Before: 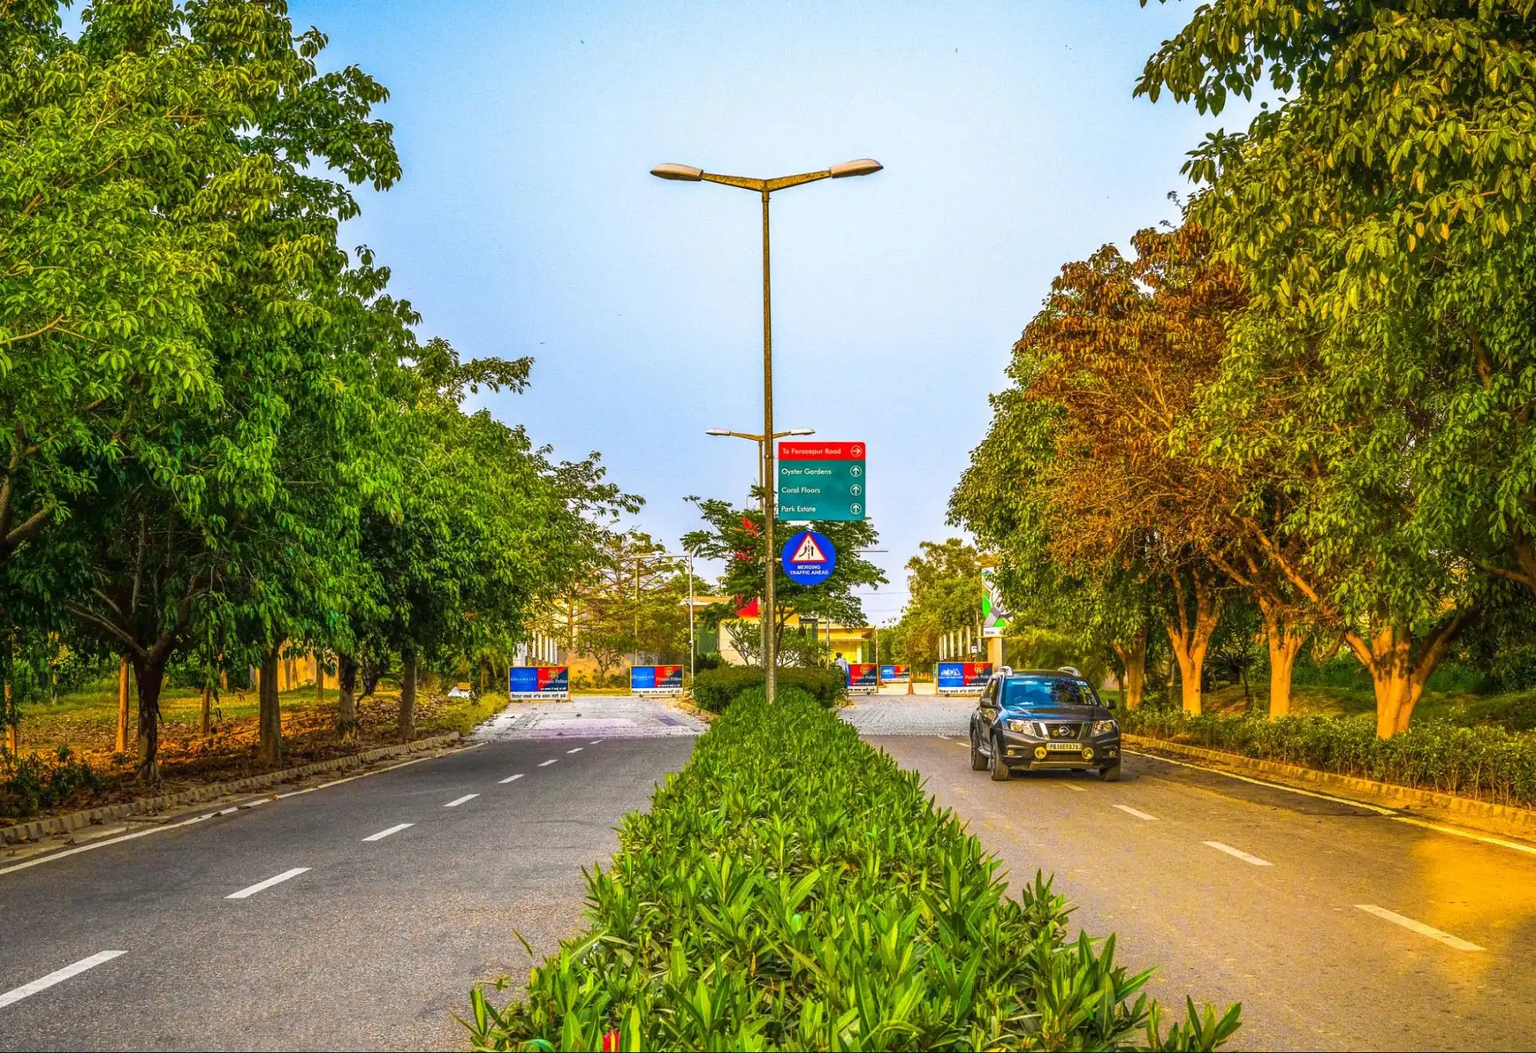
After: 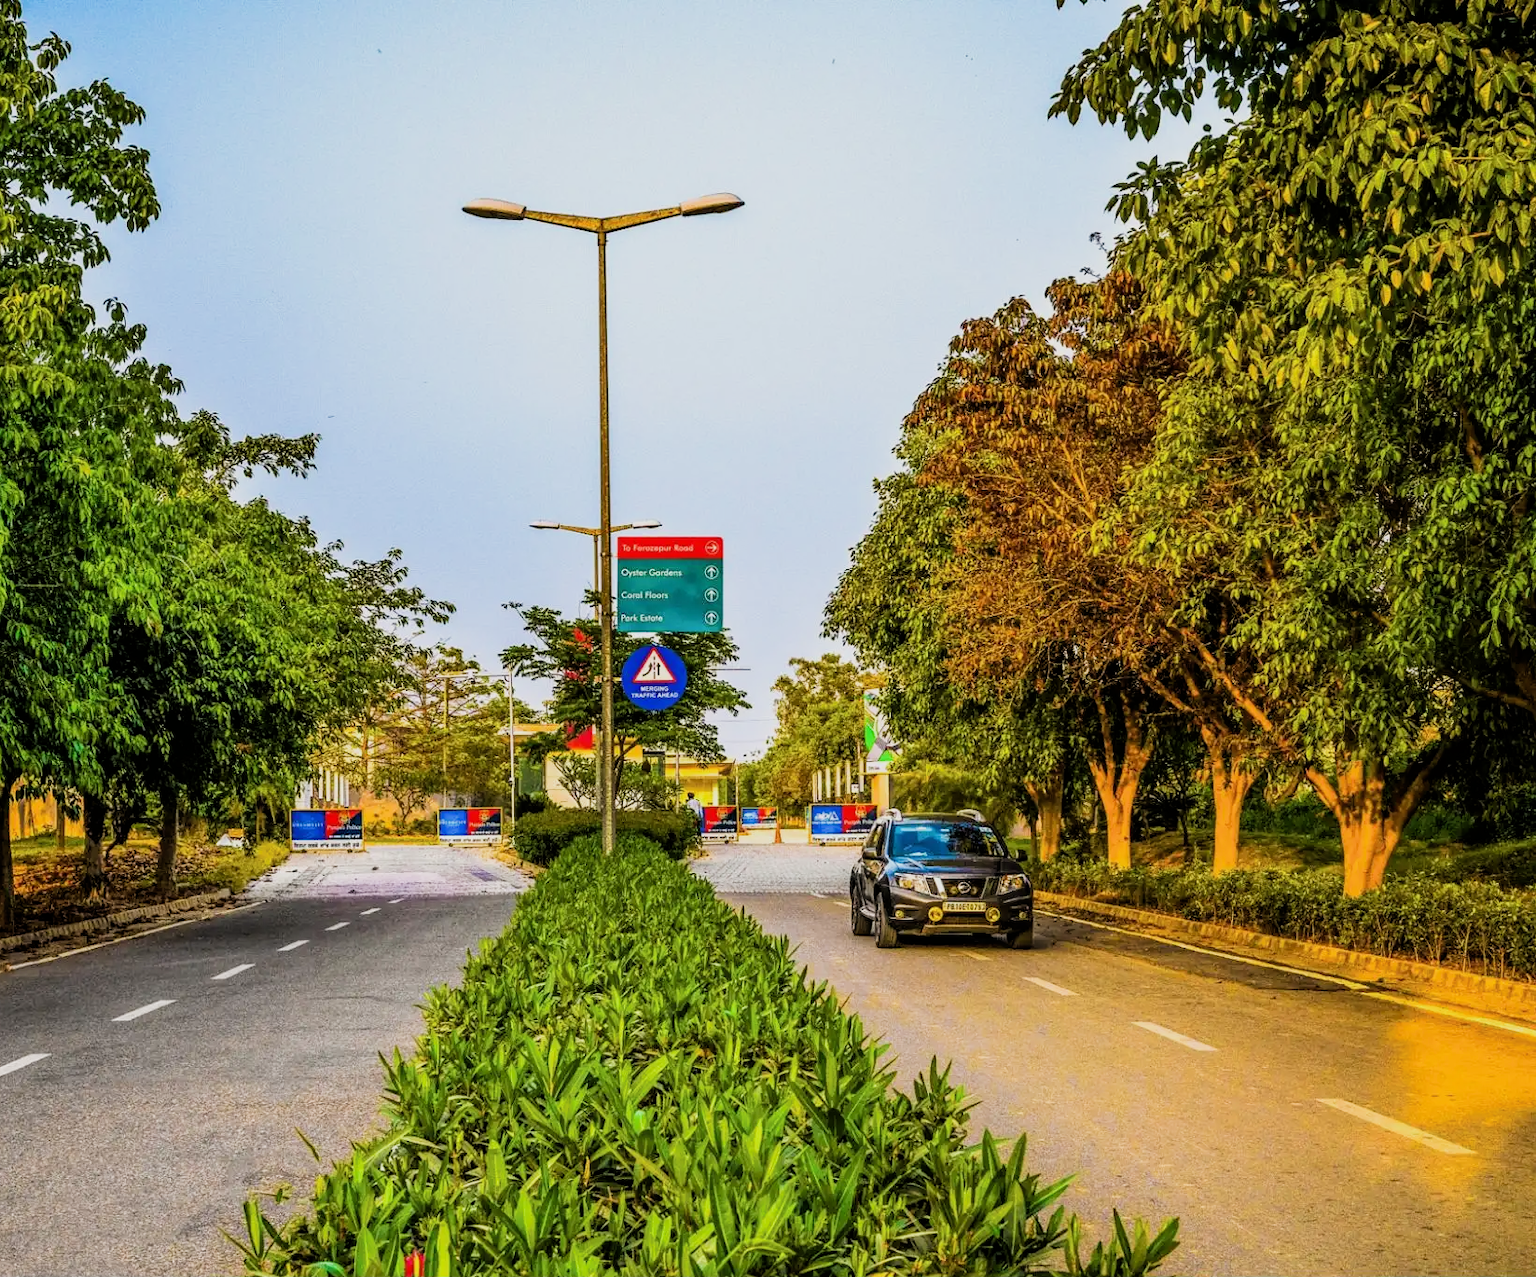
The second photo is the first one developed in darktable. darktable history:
tone equalizer: on, module defaults
filmic rgb: black relative exposure -5 EV, hardness 2.88, contrast 1.3, highlights saturation mix -30%
crop: left 17.582%, bottom 0.031%
